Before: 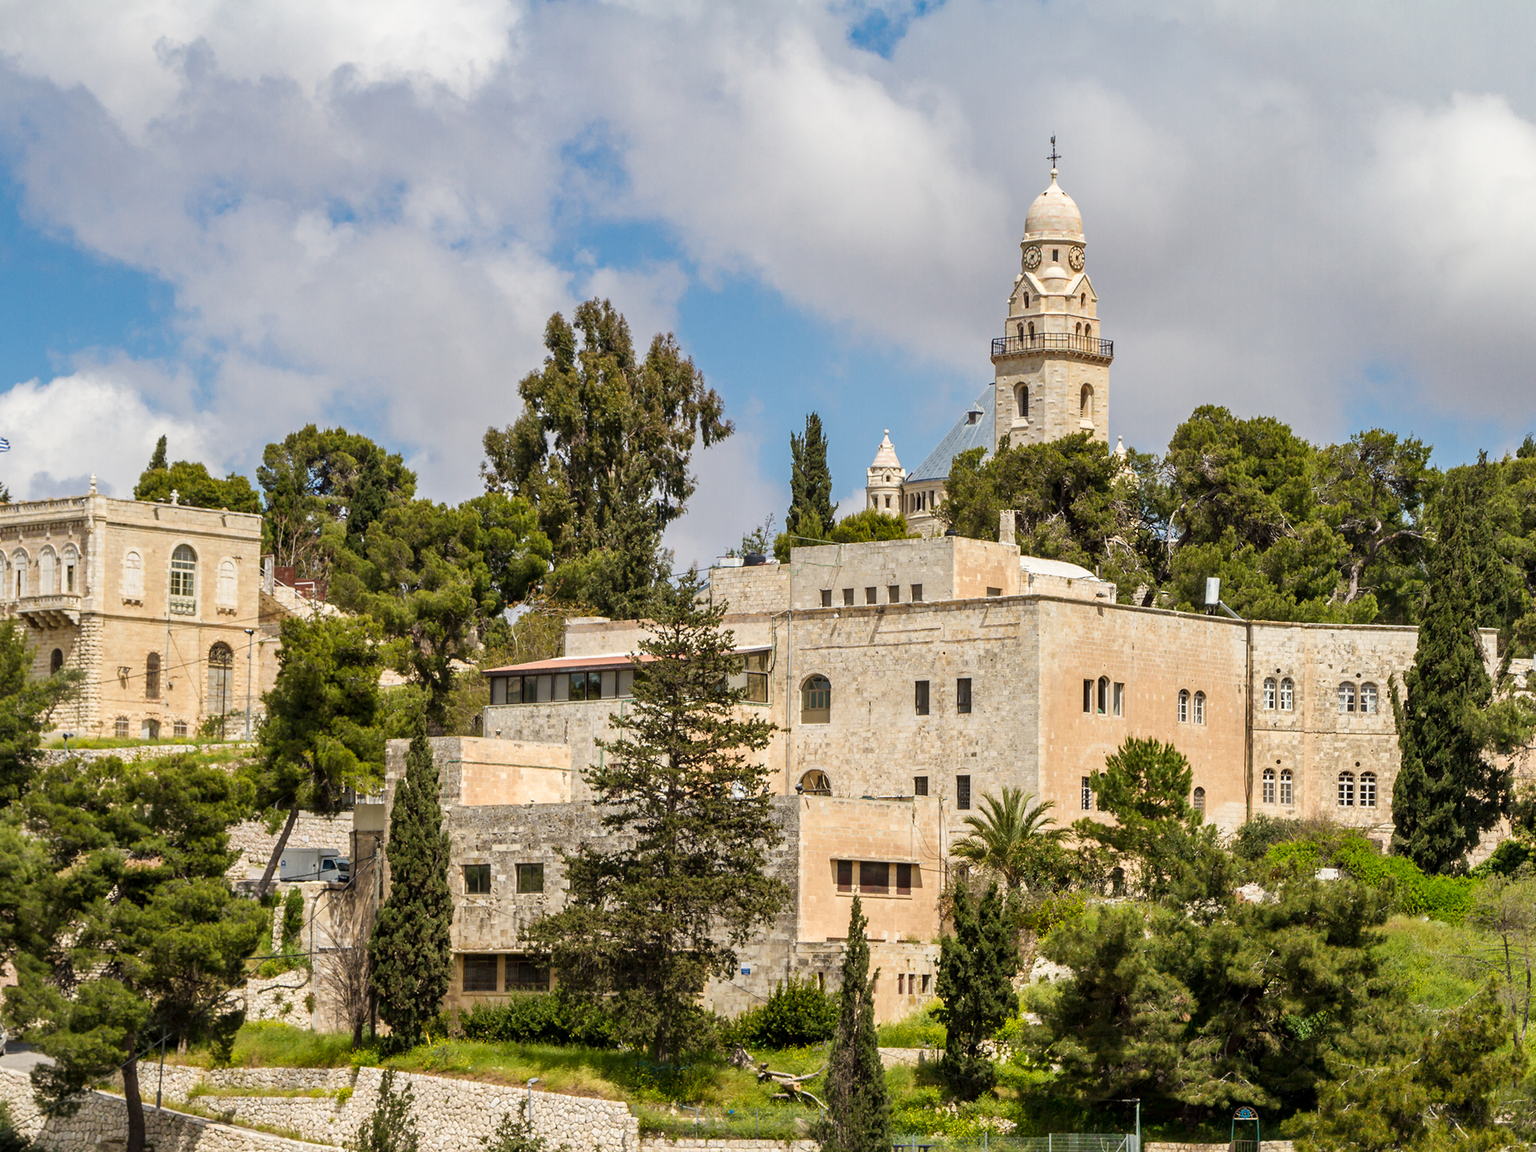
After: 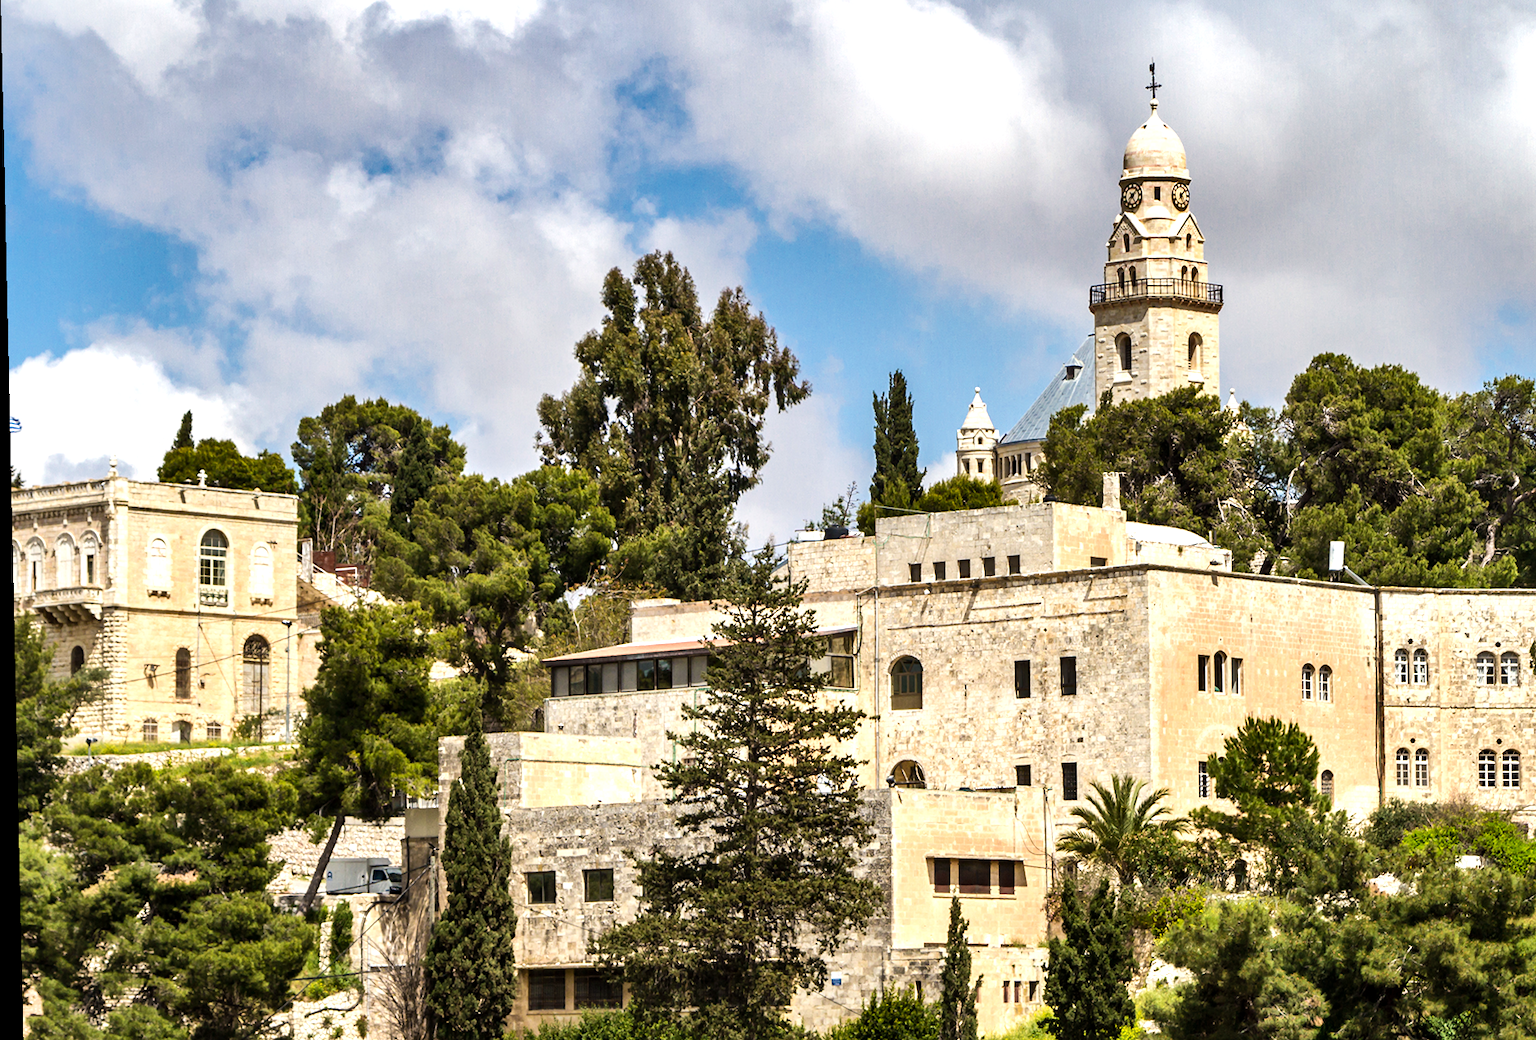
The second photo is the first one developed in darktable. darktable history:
shadows and highlights: soften with gaussian
crop: top 7.49%, right 9.717%, bottom 11.943%
tone equalizer: -8 EV -0.75 EV, -7 EV -0.7 EV, -6 EV -0.6 EV, -5 EV -0.4 EV, -3 EV 0.4 EV, -2 EV 0.6 EV, -1 EV 0.7 EV, +0 EV 0.75 EV, edges refinement/feathering 500, mask exposure compensation -1.57 EV, preserve details no
rotate and perspective: rotation -1.24°, automatic cropping off
